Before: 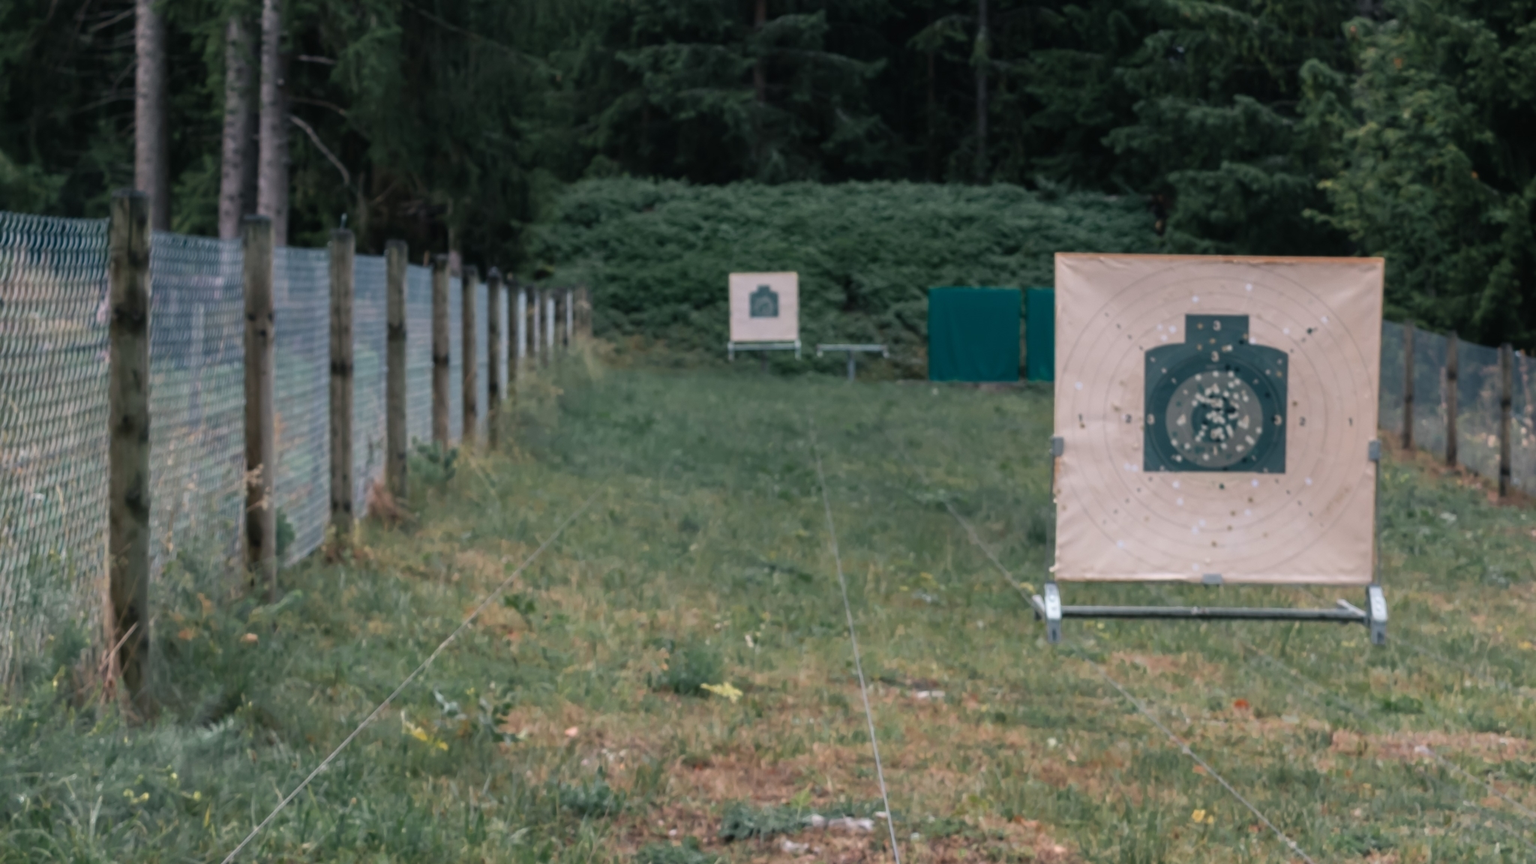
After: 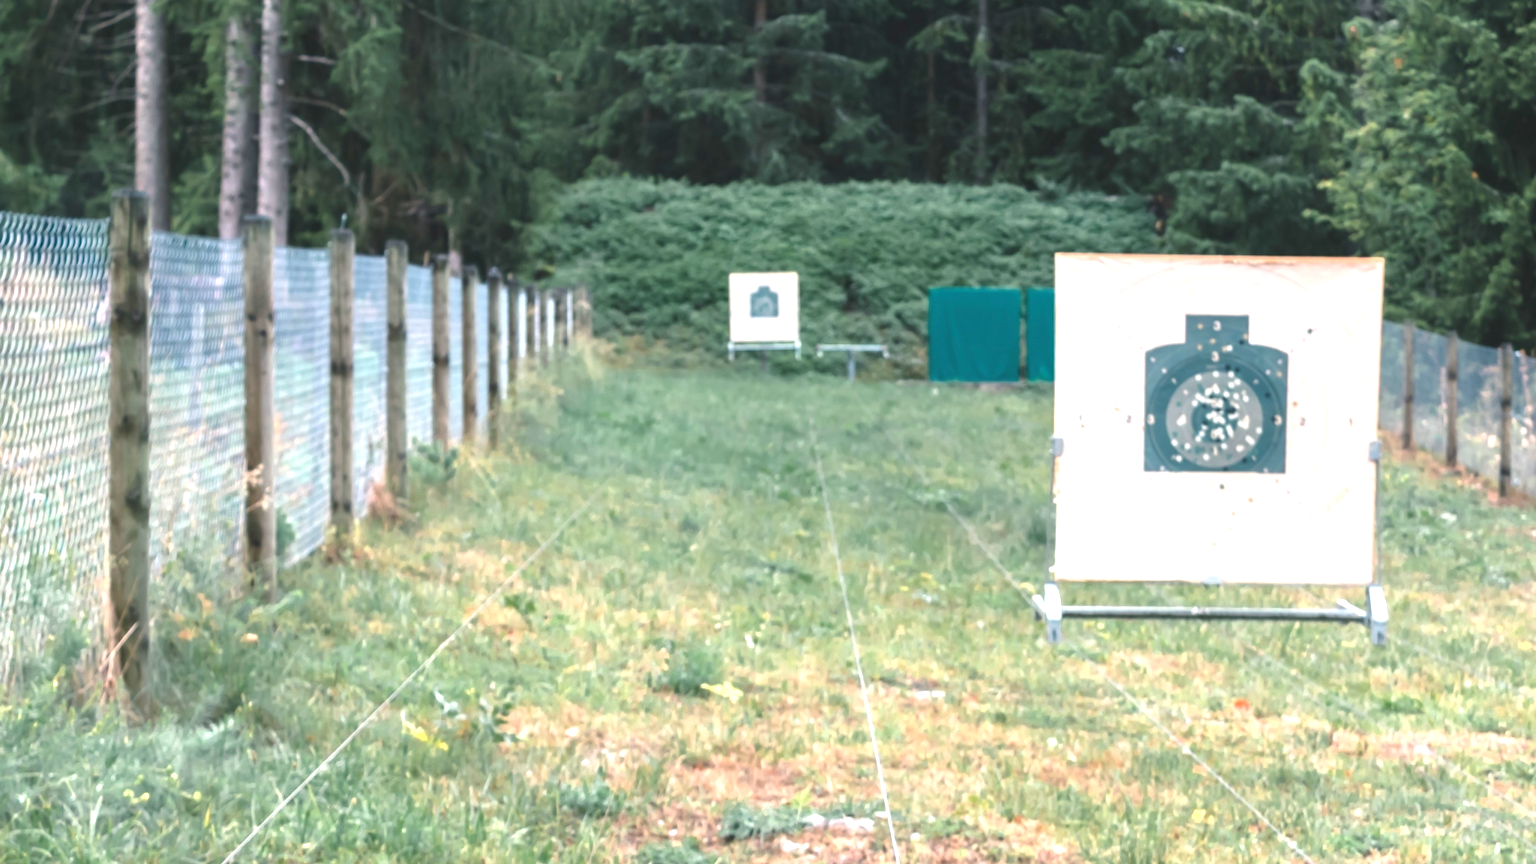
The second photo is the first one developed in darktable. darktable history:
exposure: black level correction 0, exposure 1.975 EV, compensate exposure bias true, compensate highlight preservation false
contrast brightness saturation: contrast -0.11
